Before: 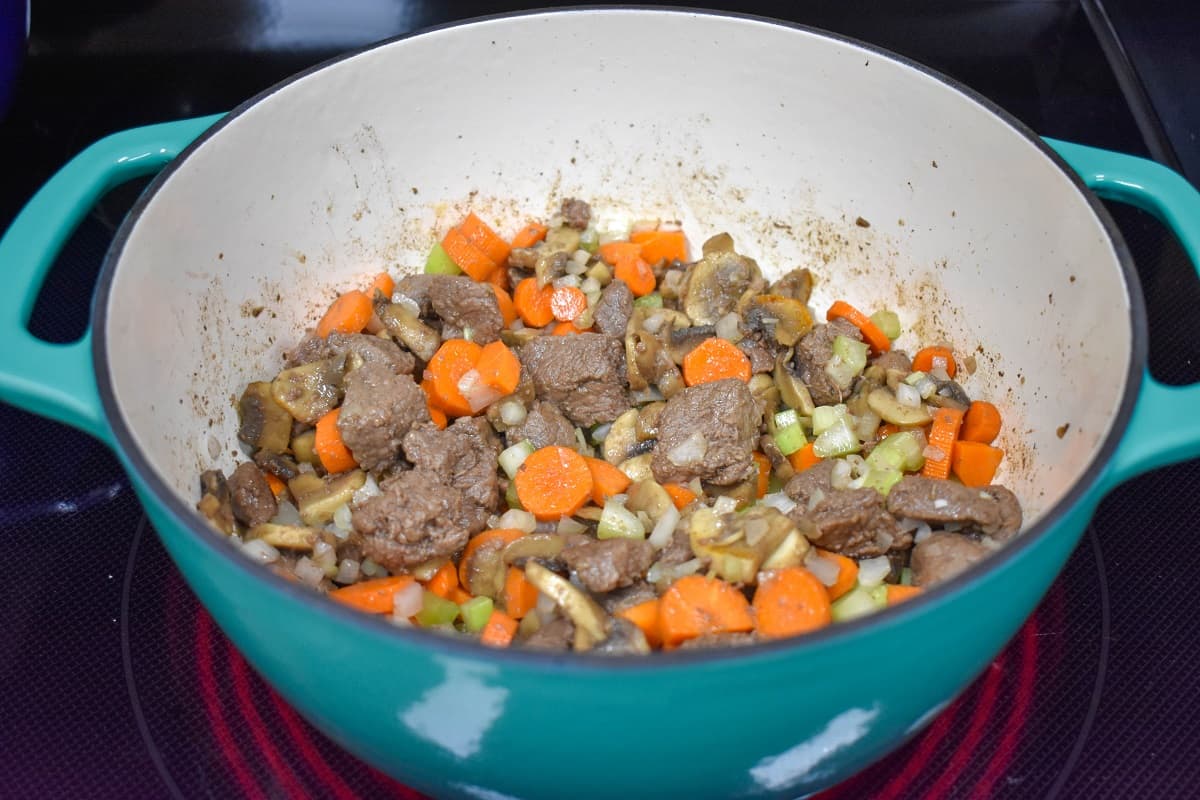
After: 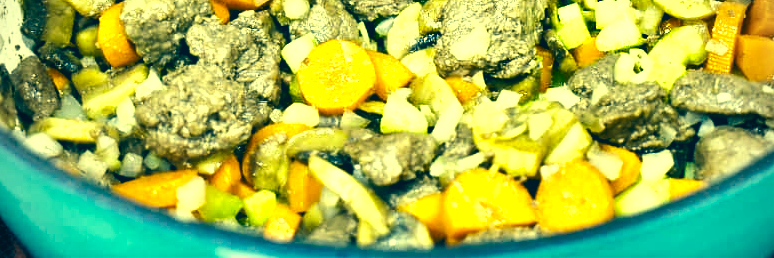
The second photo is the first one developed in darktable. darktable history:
local contrast: highlights 104%, shadows 98%, detail 120%, midtone range 0.2
crop: left 18.136%, top 50.784%, right 17.339%, bottom 16.883%
shadows and highlights: low approximation 0.01, soften with gaussian
color correction: highlights a* -16.37, highlights b* 39.77, shadows a* -39.92, shadows b* -25.96
vignetting: fall-off radius 60.94%
base curve: curves: ch0 [(0, 0) (0.018, 0.026) (0.143, 0.37) (0.33, 0.731) (0.458, 0.853) (0.735, 0.965) (0.905, 0.986) (1, 1)], fusion 1, preserve colors none
exposure: black level correction 0, exposure -0.724 EV, compensate exposure bias true, compensate highlight preservation false
levels: levels [0.129, 0.519, 0.867]
